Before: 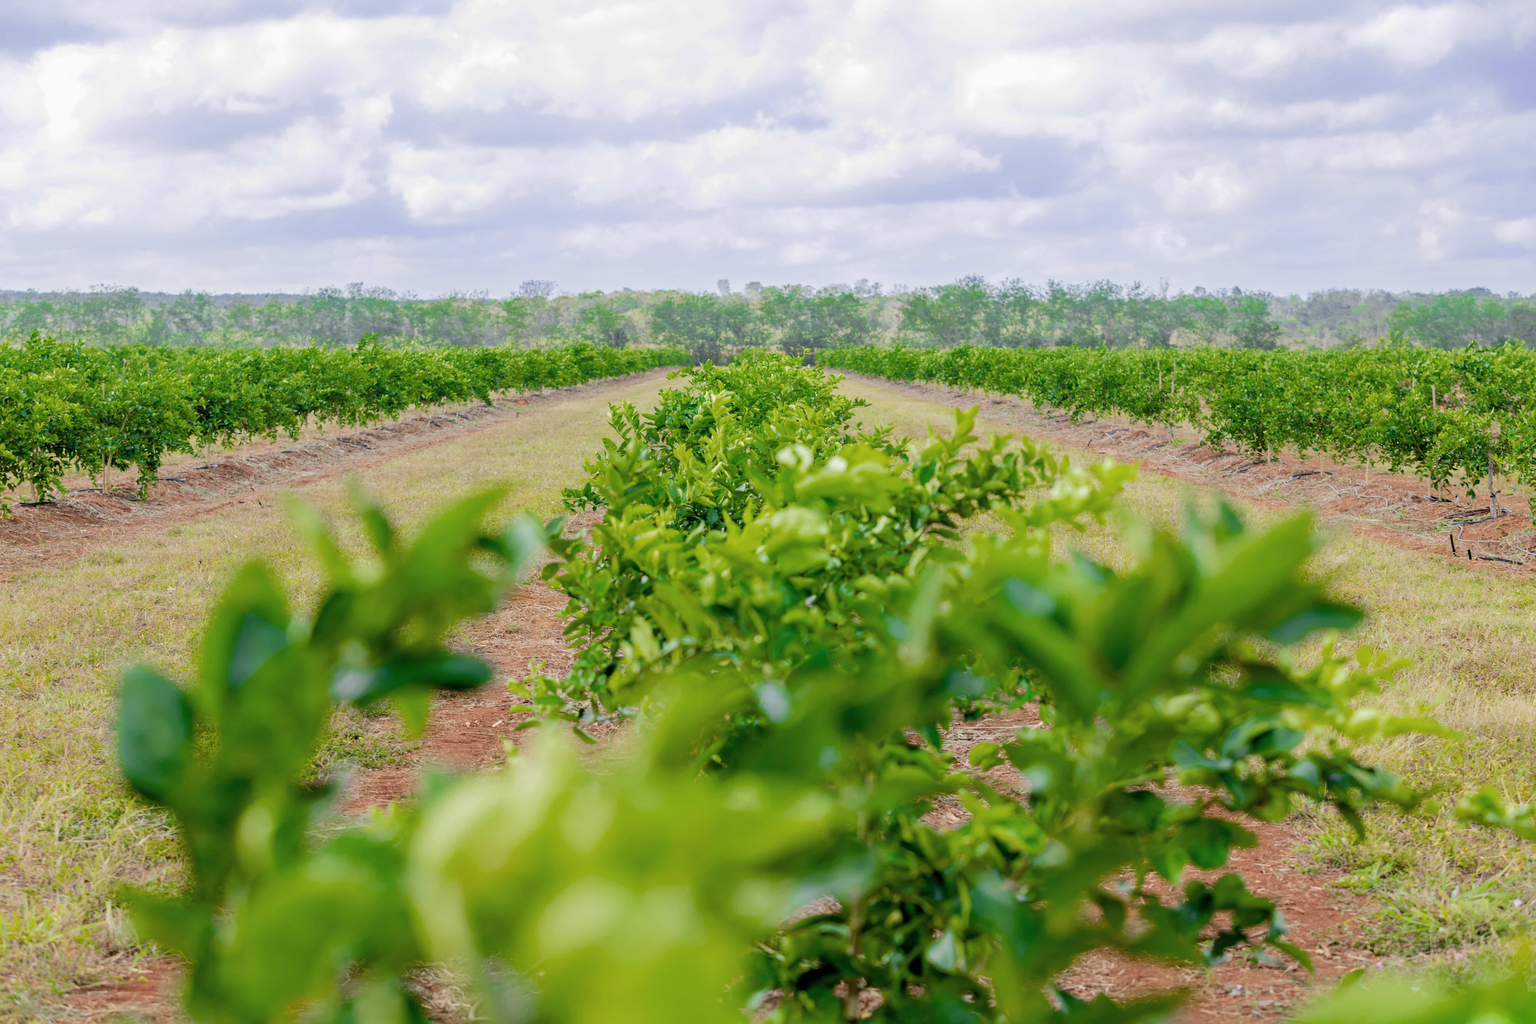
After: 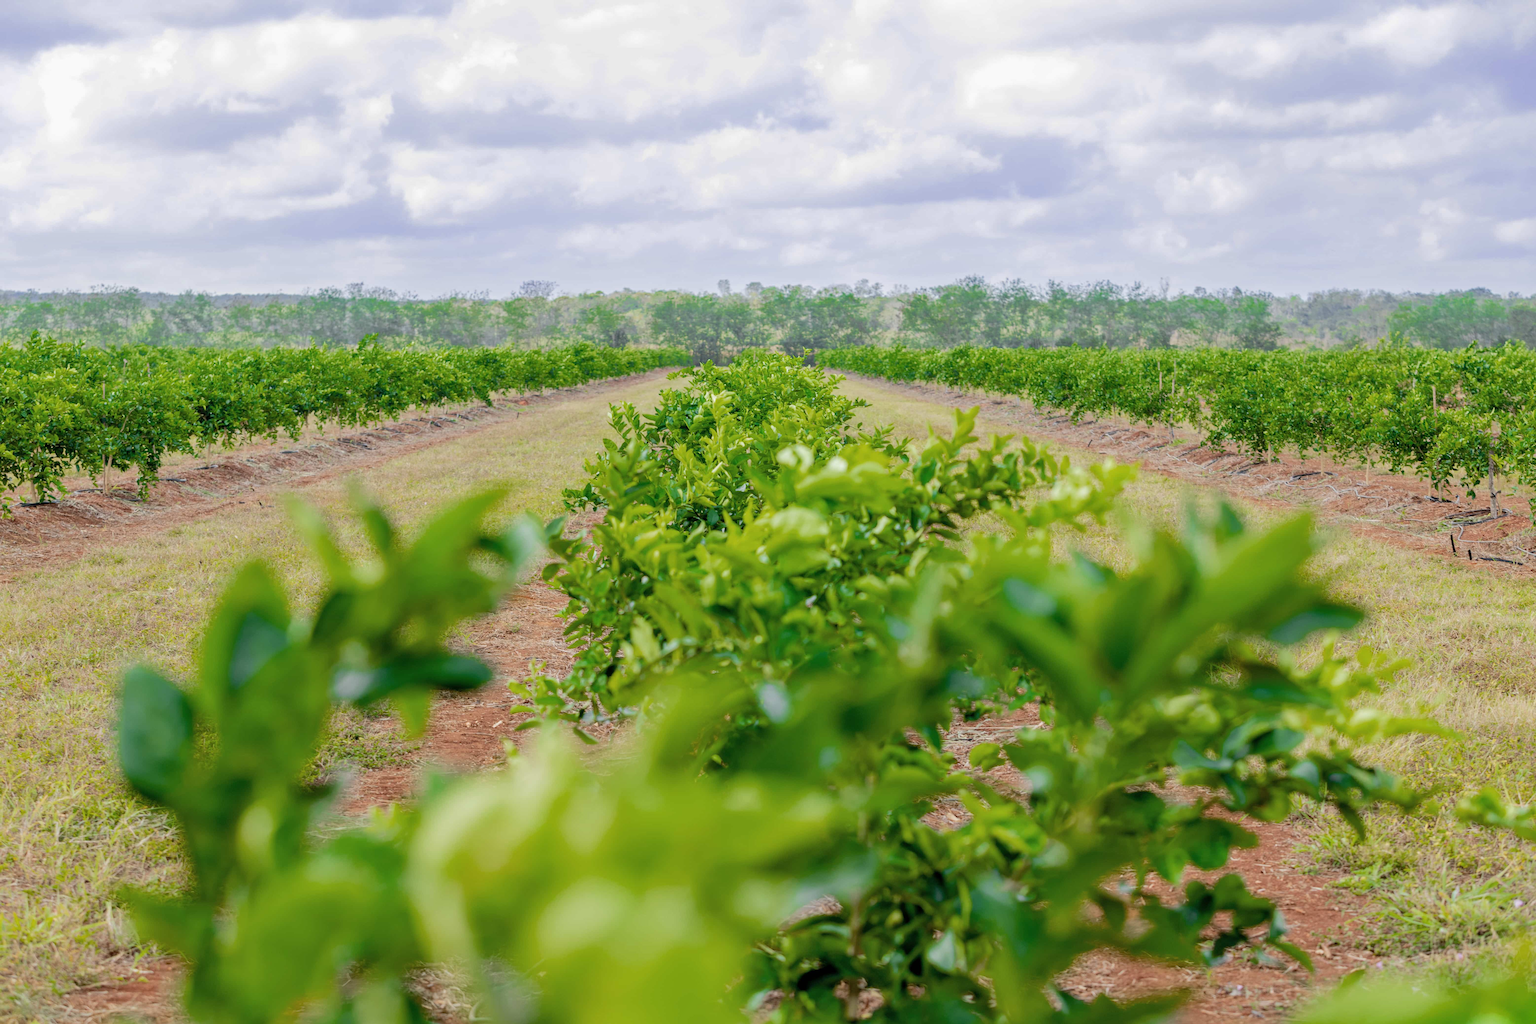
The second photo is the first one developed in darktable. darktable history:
shadows and highlights: shadows 24.97, highlights -24.18
